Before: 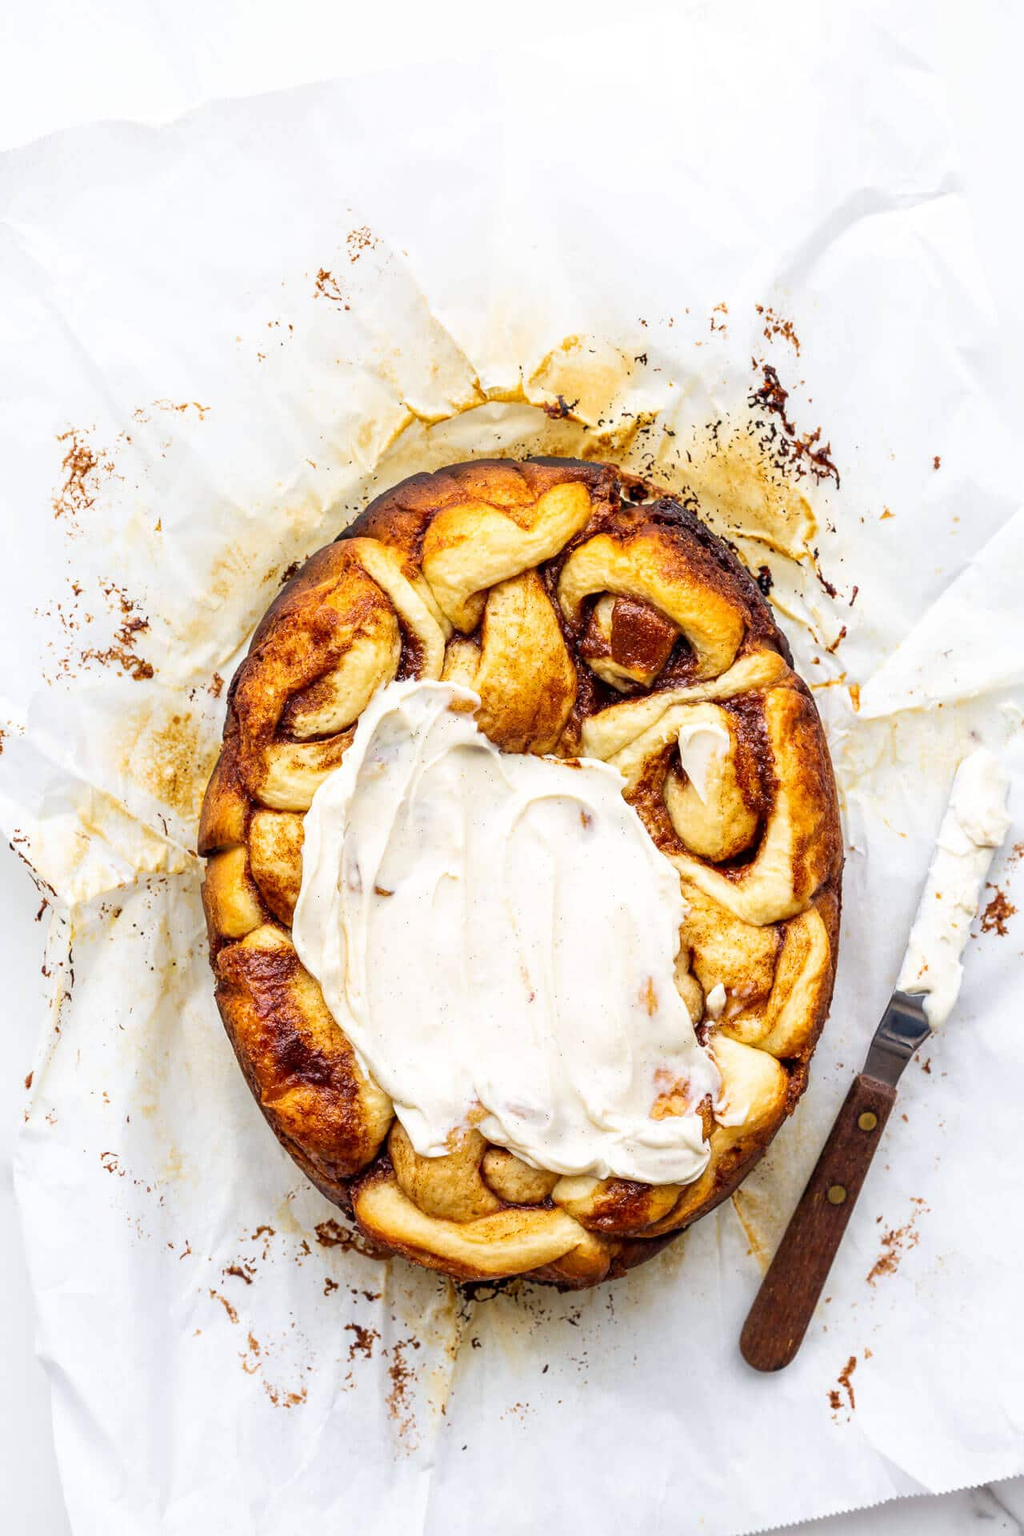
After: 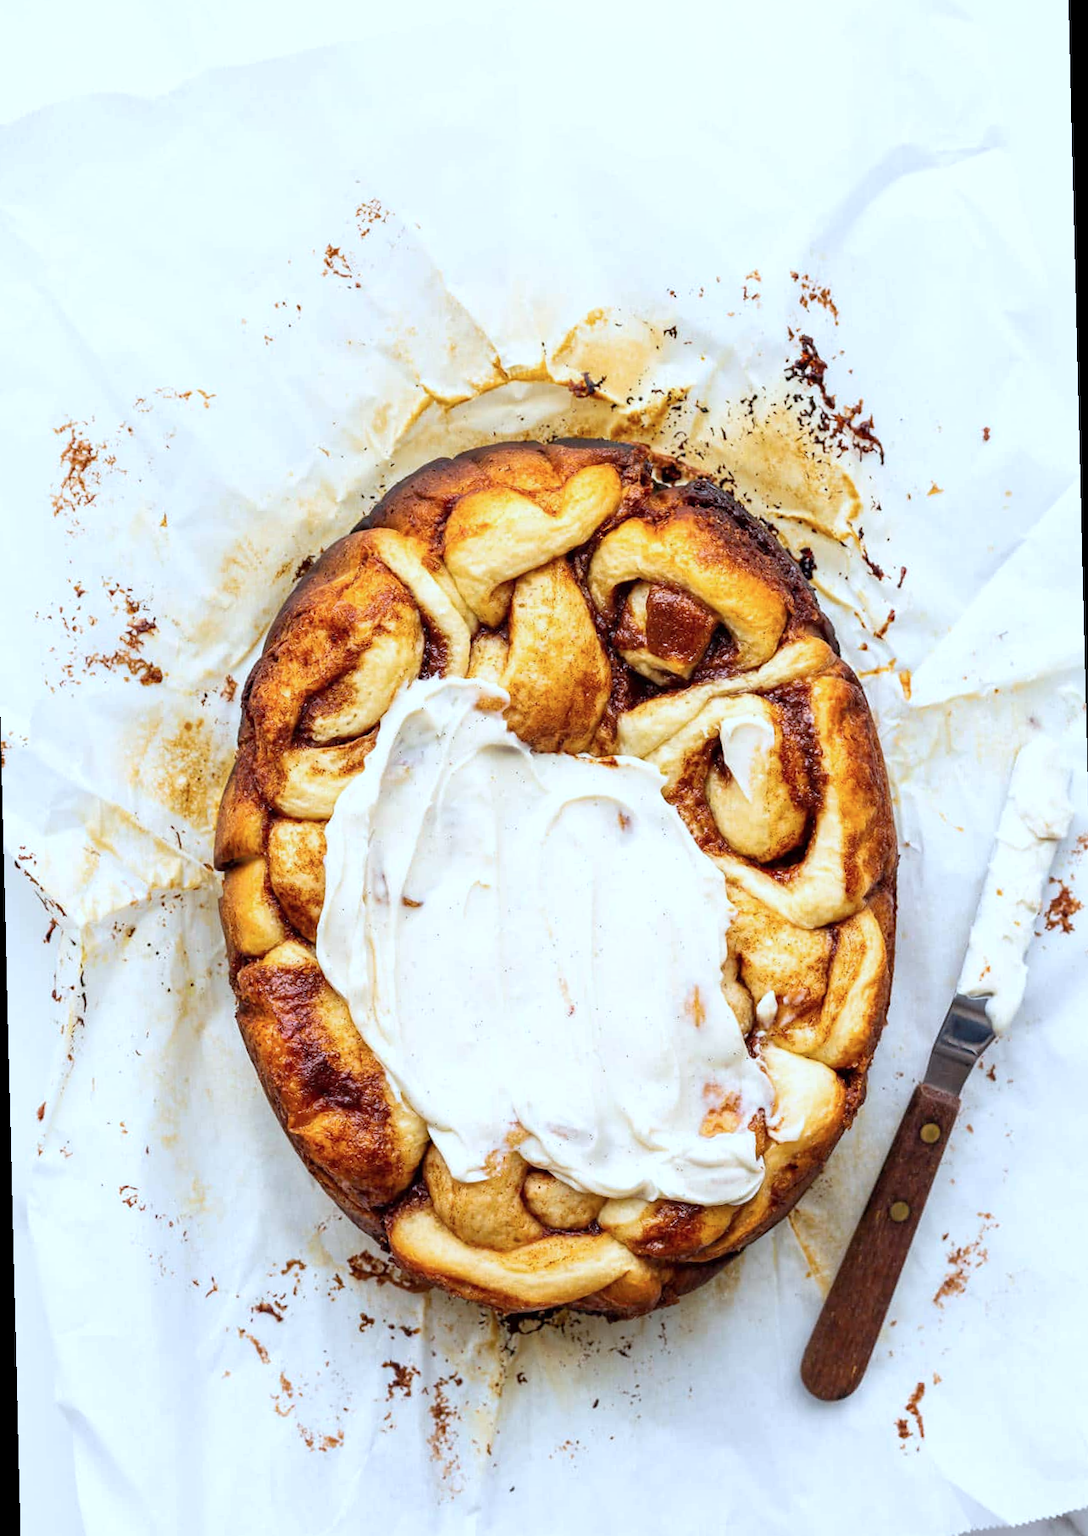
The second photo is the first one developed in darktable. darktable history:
rotate and perspective: rotation -1.42°, crop left 0.016, crop right 0.984, crop top 0.035, crop bottom 0.965
color correction: highlights a* -4.18, highlights b* -10.81
